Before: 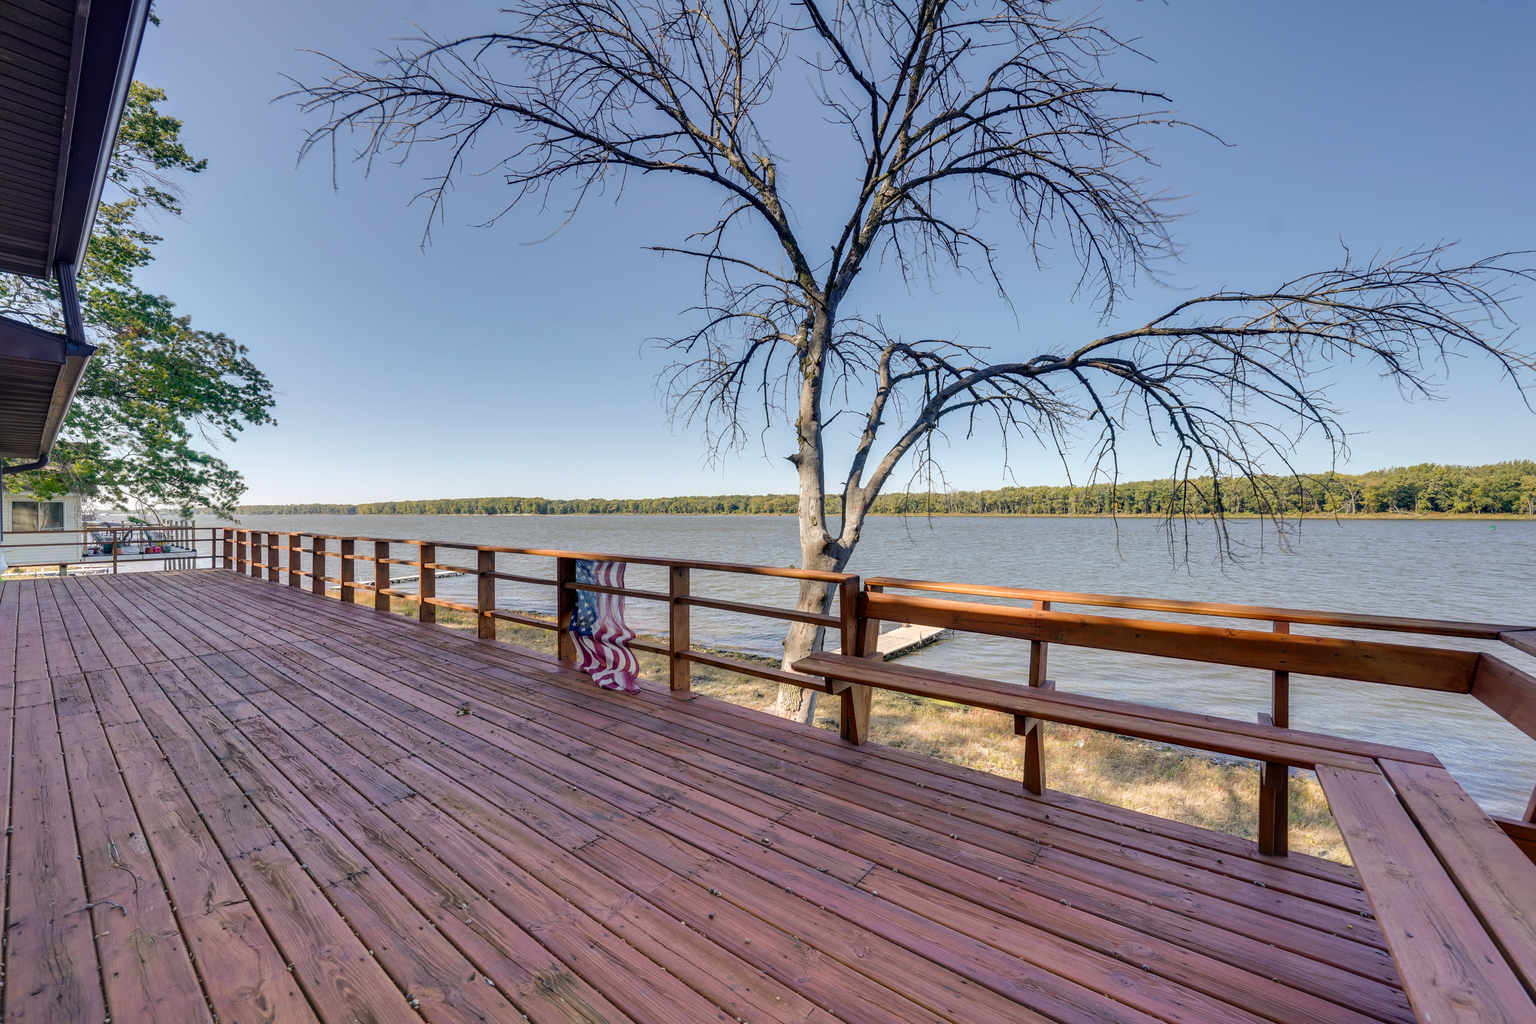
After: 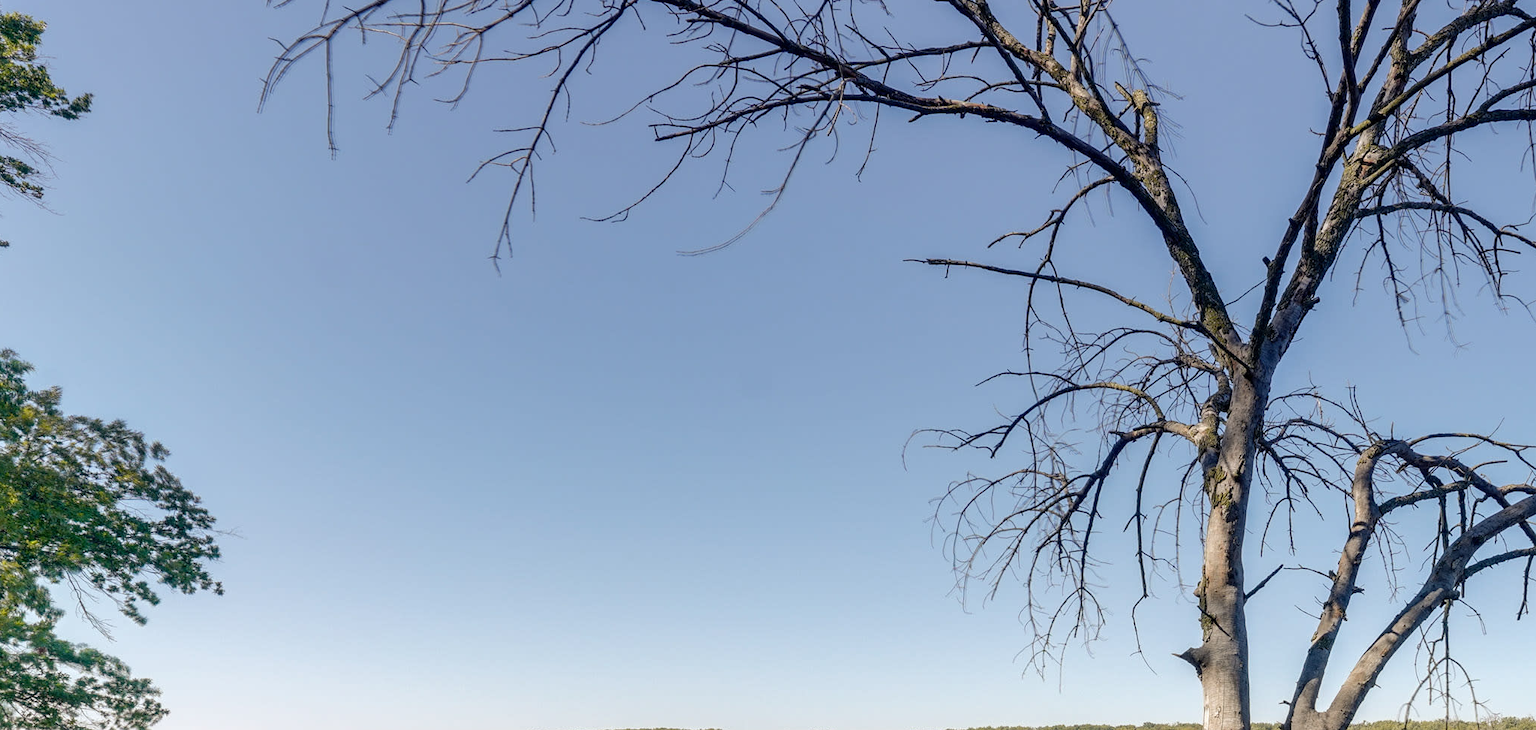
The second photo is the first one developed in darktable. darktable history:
crop: left 10.321%, top 10.689%, right 36.397%, bottom 51.295%
